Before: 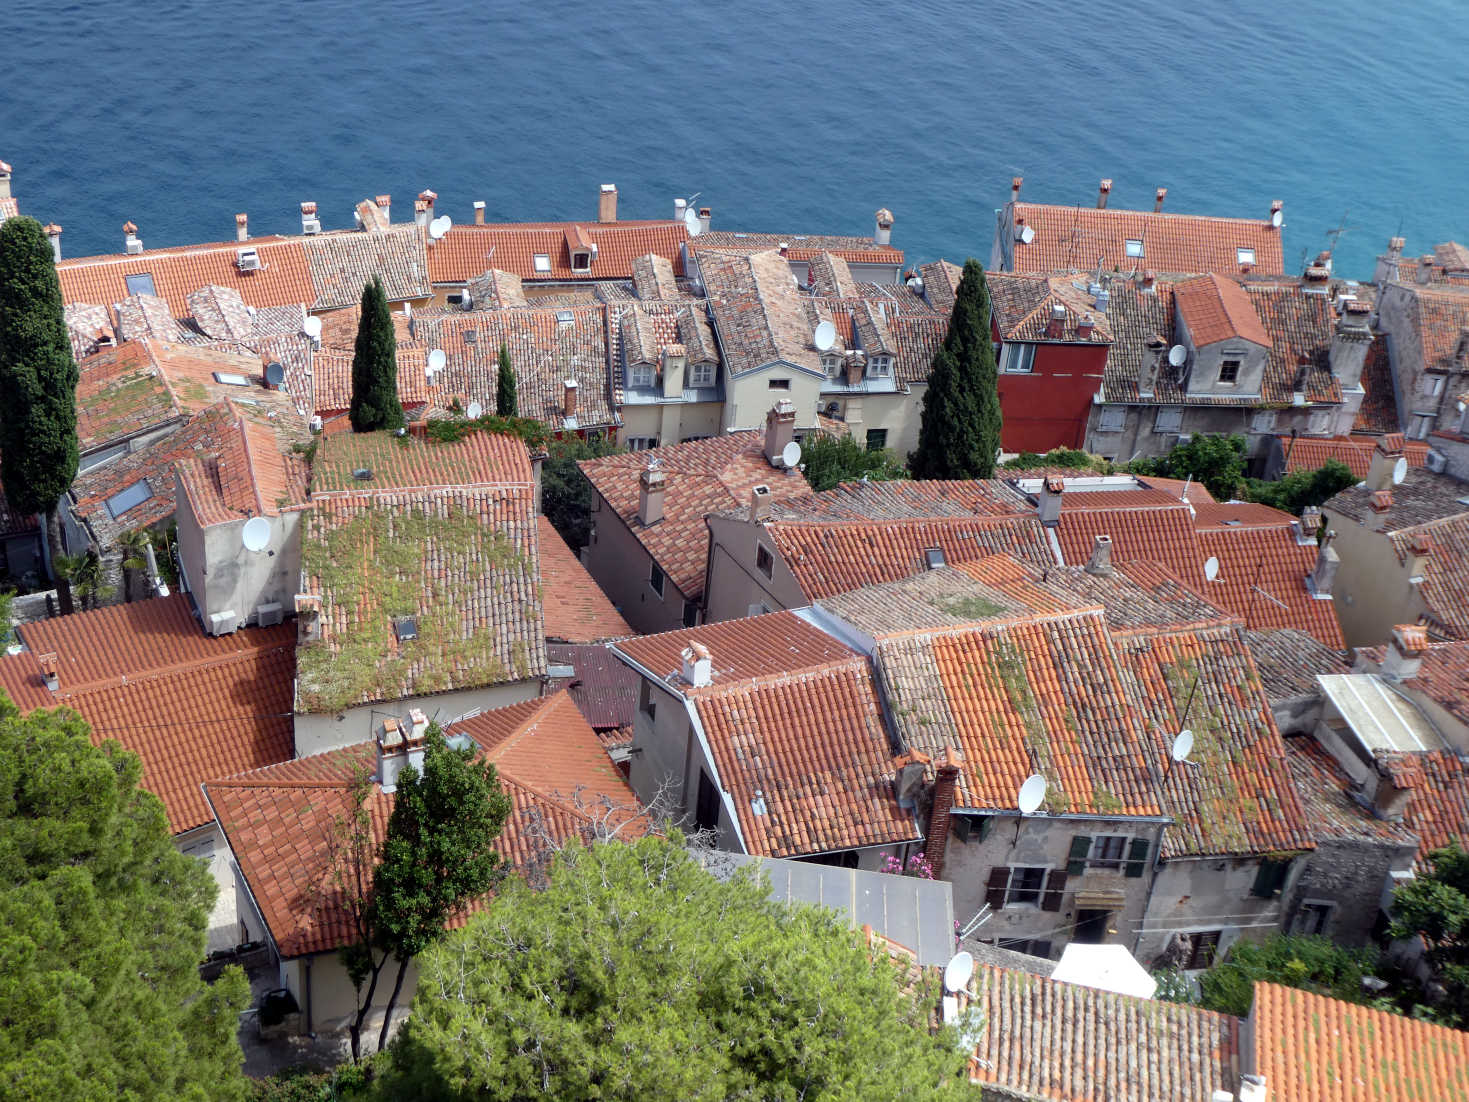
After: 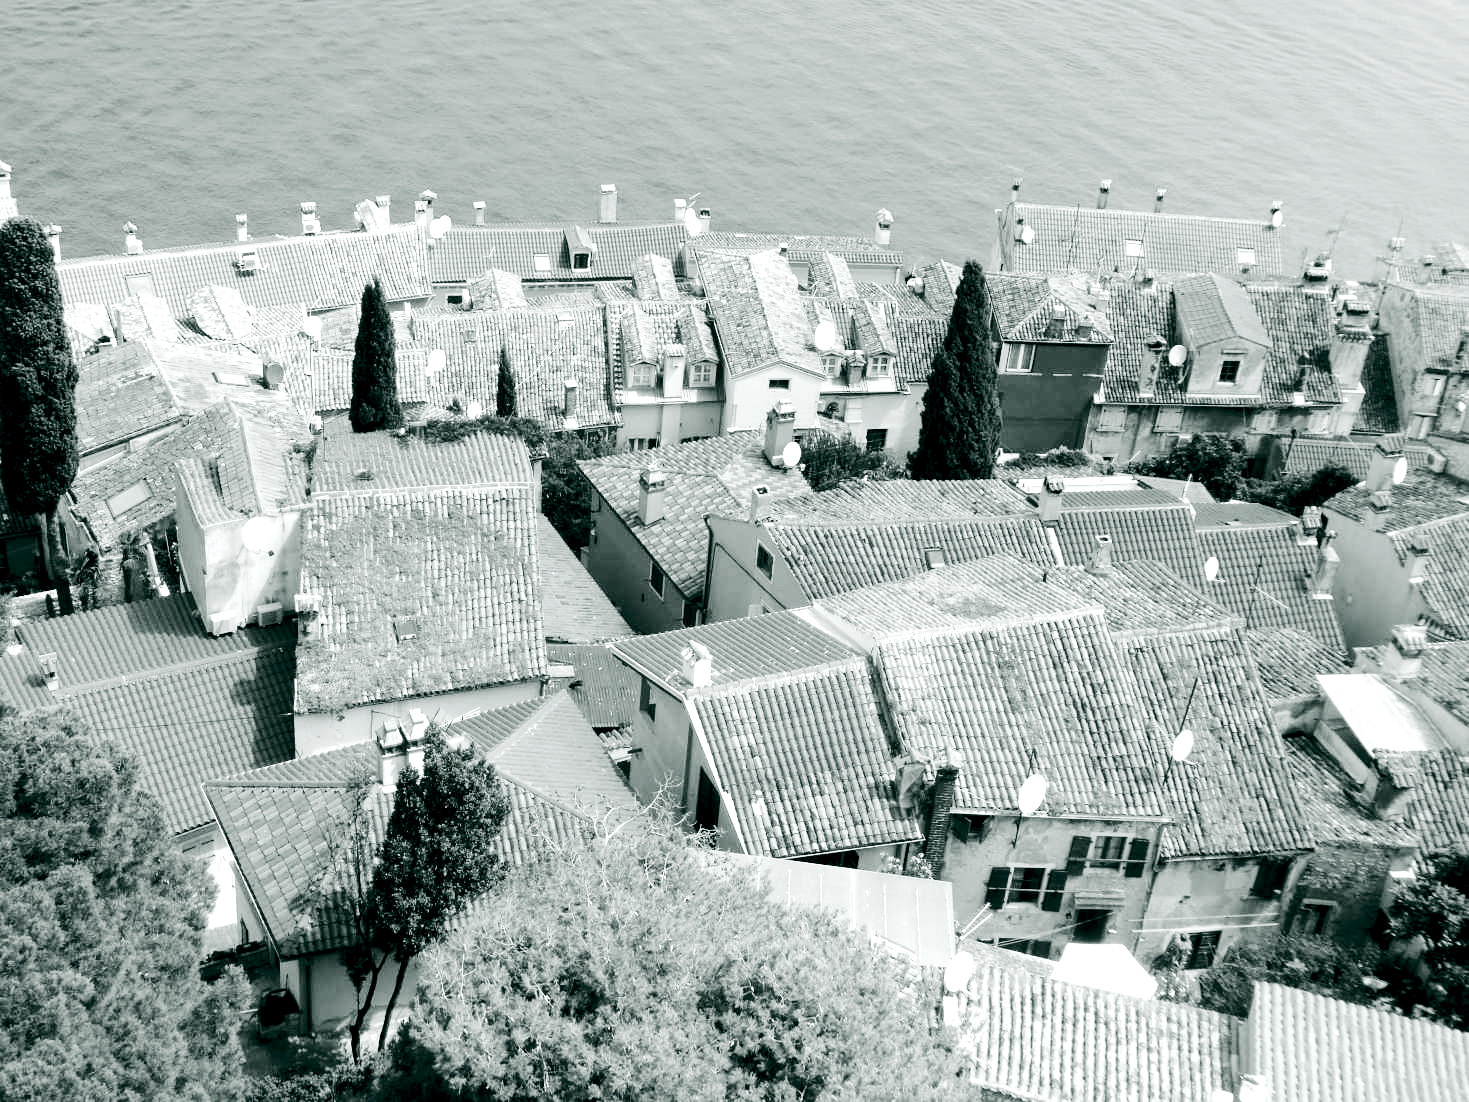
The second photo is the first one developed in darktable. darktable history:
color calibration: output gray [0.22, 0.42, 0.37, 0], illuminant same as pipeline (D50), adaptation XYZ, x 0.346, y 0.358, temperature 5018.09 K, clip negative RGB from gamut false
tone curve: curves: ch0 [(0, 0) (0.003, 0.002) (0.011, 0.008) (0.025, 0.017) (0.044, 0.027) (0.069, 0.037) (0.1, 0.052) (0.136, 0.074) (0.177, 0.11) (0.224, 0.155) (0.277, 0.237) (0.335, 0.34) (0.399, 0.467) (0.468, 0.584) (0.543, 0.683) (0.623, 0.762) (0.709, 0.827) (0.801, 0.888) (0.898, 0.947) (1, 1)], color space Lab, linked channels, preserve colors none
color balance rgb: shadows lift › chroma 0.787%, shadows lift › hue 111.45°, global offset › luminance -0.343%, global offset › chroma 0.115%, global offset › hue 164.94°, linear chroma grading › global chroma 33.045%, perceptual saturation grading › global saturation 29.408%, perceptual brilliance grading › global brilliance 30.275%, contrast -10.234%
